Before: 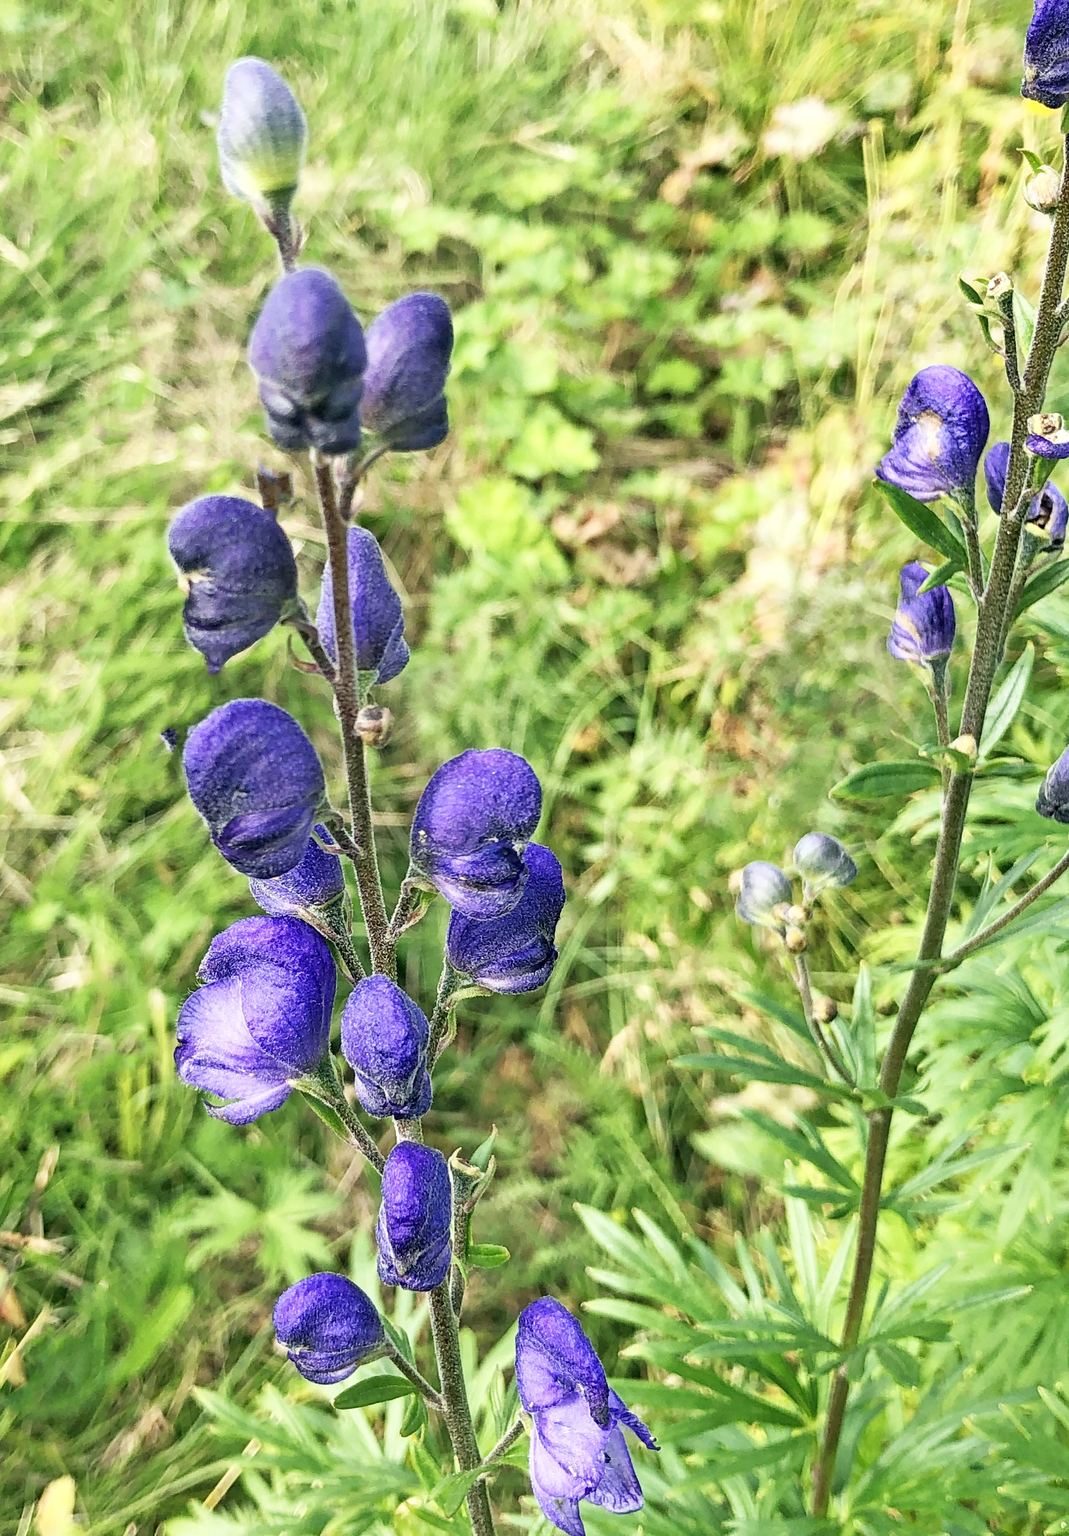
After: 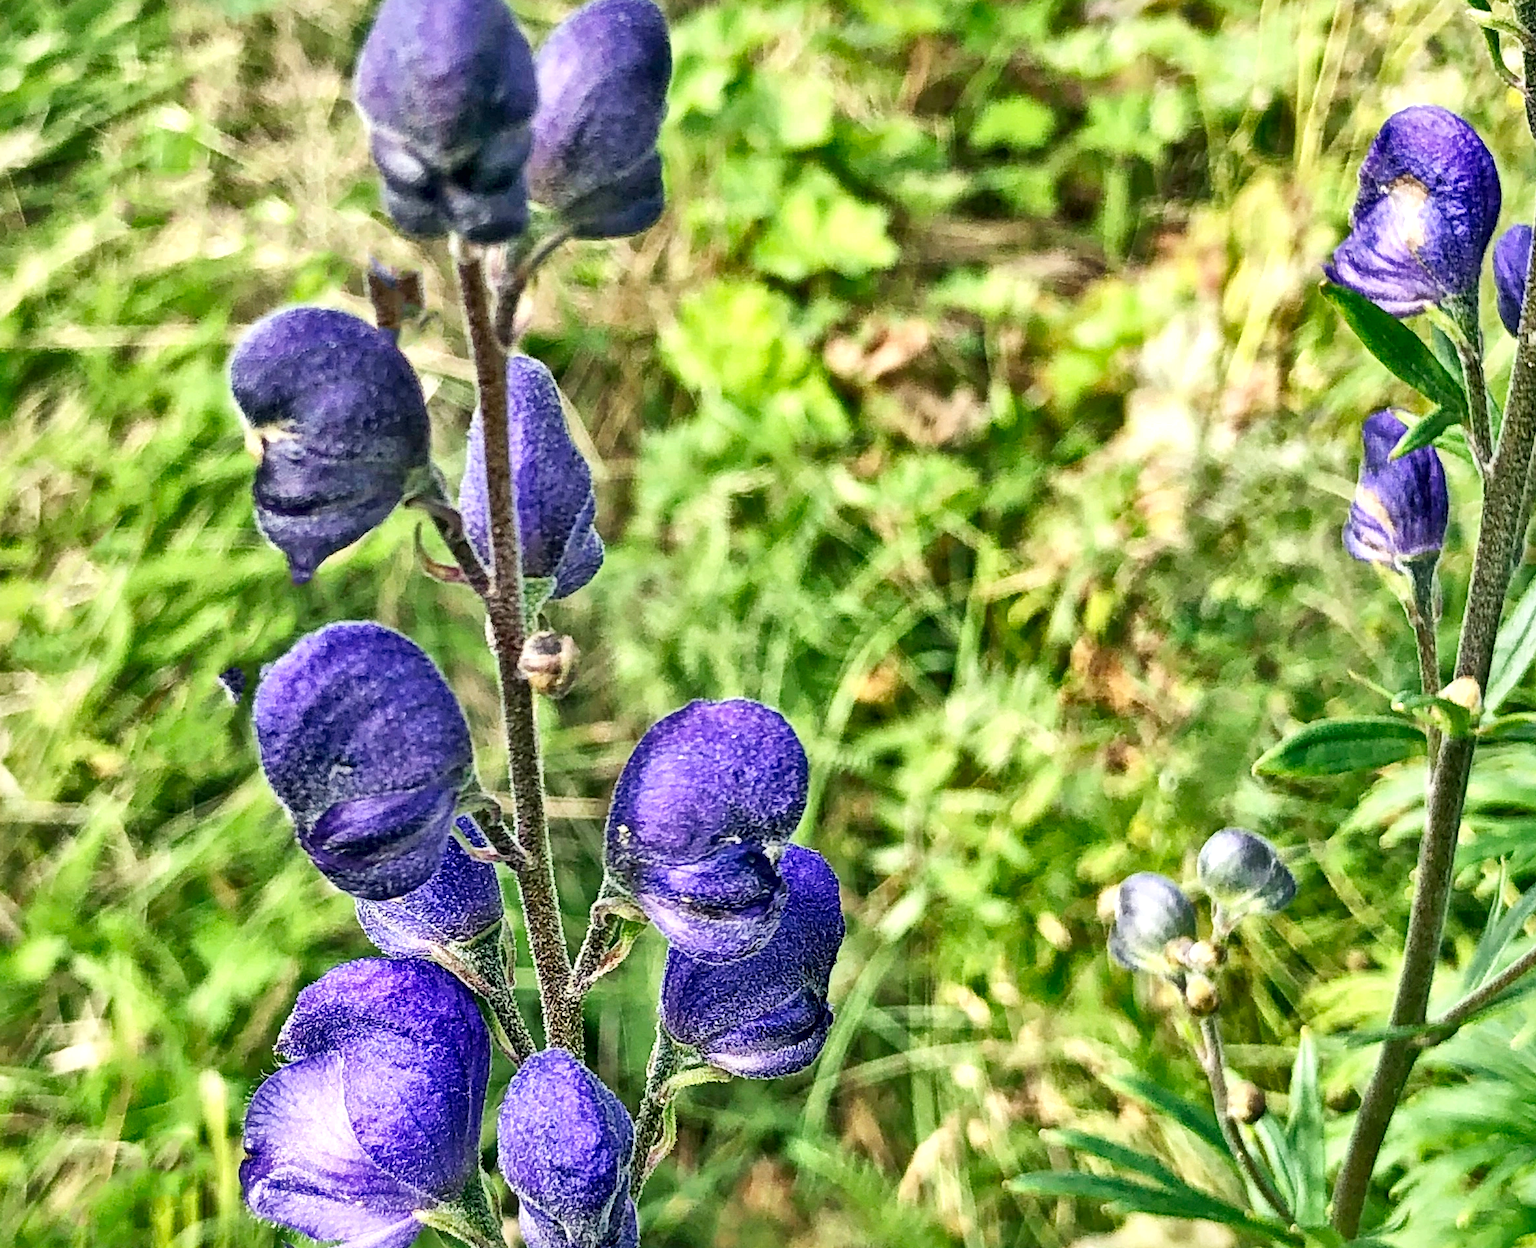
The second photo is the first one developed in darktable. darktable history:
local contrast: mode bilateral grid, contrast 20, coarseness 51, detail 178%, midtone range 0.2
shadows and highlights: low approximation 0.01, soften with gaussian
crop: left 1.84%, top 19.376%, right 5.281%, bottom 28.073%
